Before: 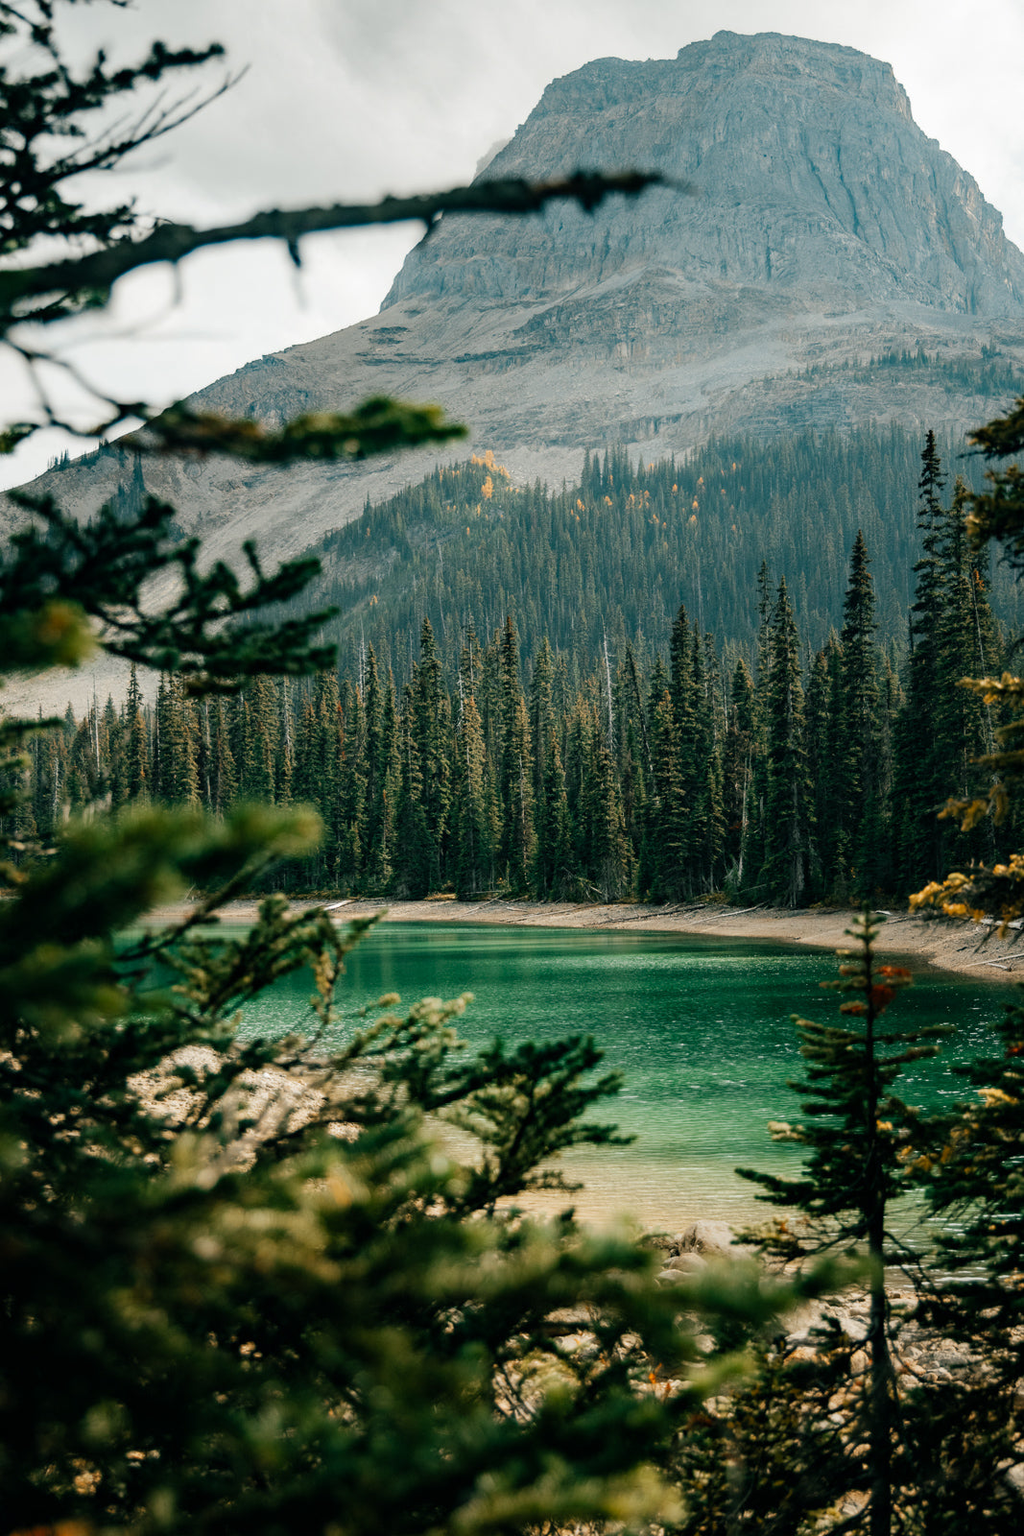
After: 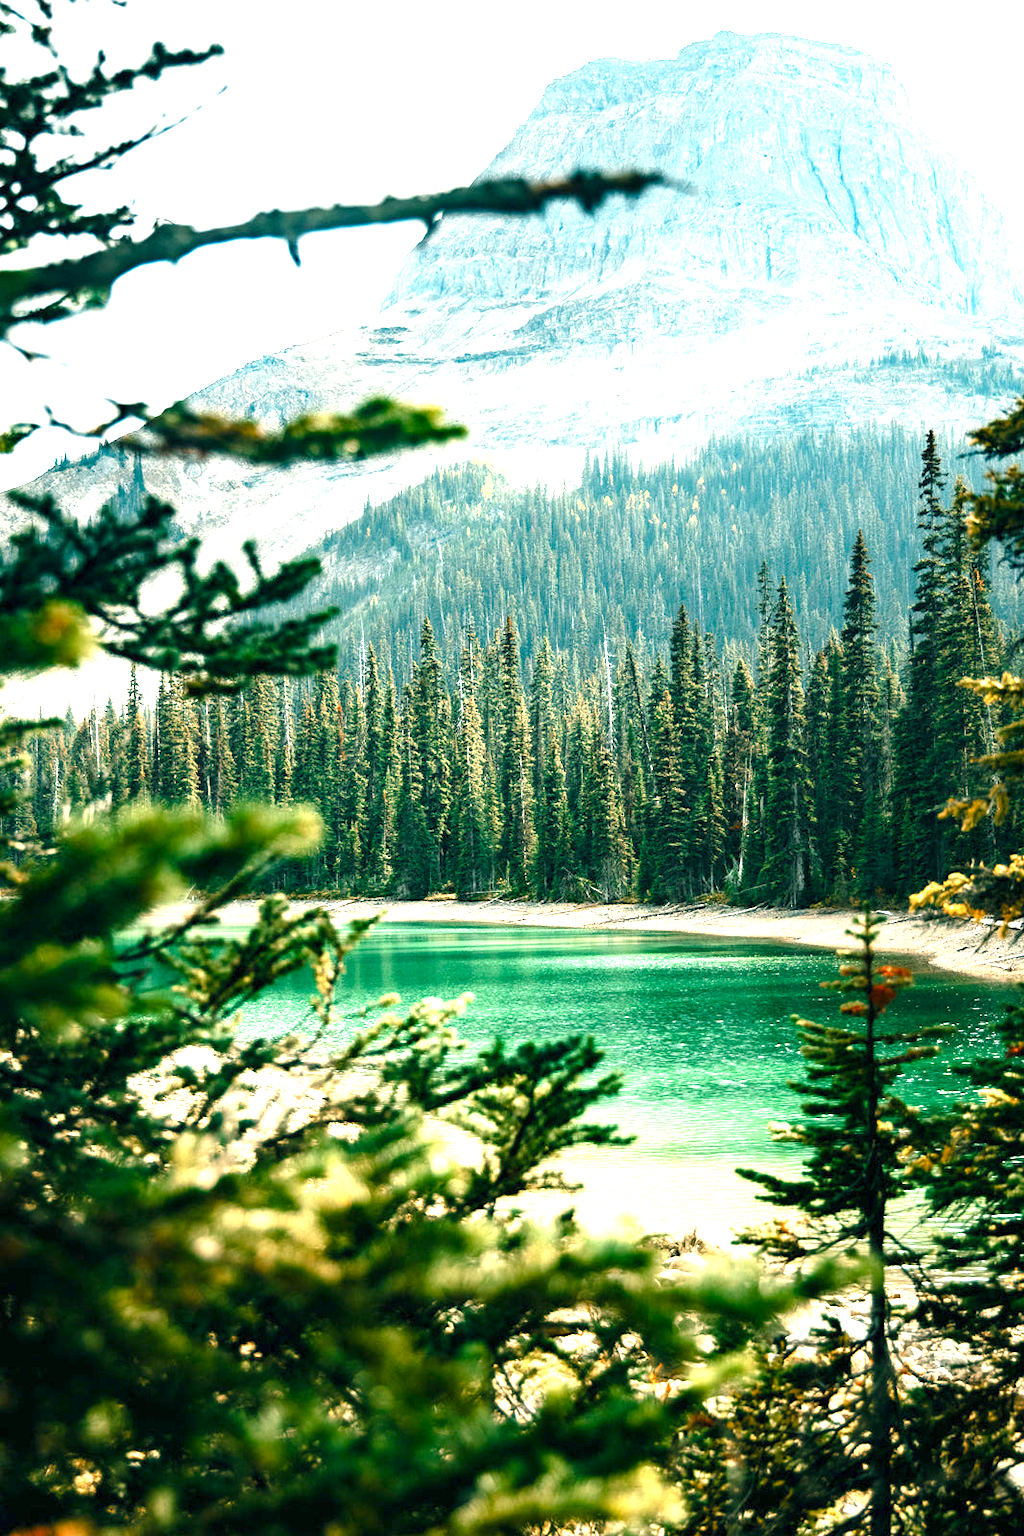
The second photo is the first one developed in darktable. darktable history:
exposure: exposure 2.008 EV, compensate highlight preservation false
color balance rgb: perceptual saturation grading › global saturation 20%, perceptual saturation grading › highlights -25.444%, perceptual saturation grading › shadows 24.287%, global vibrance 9.362%
